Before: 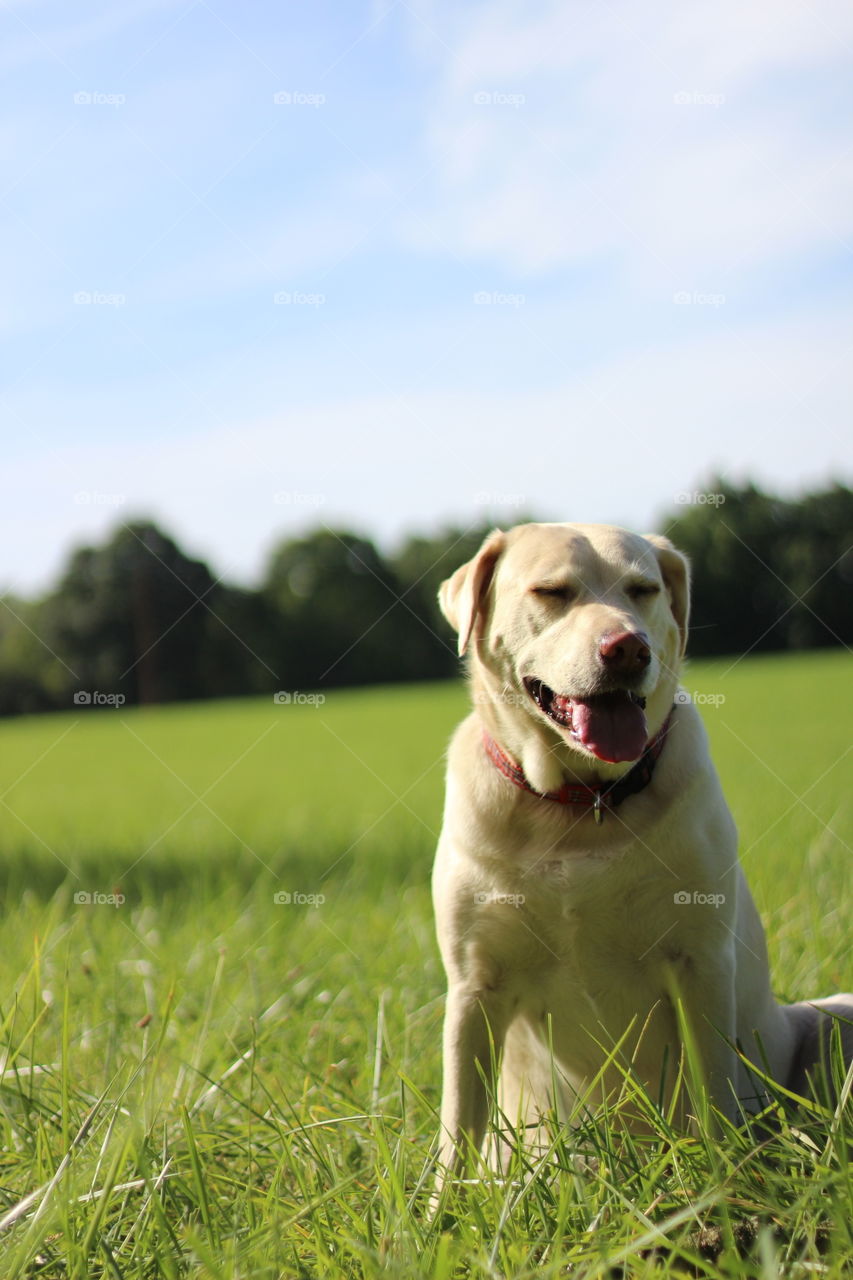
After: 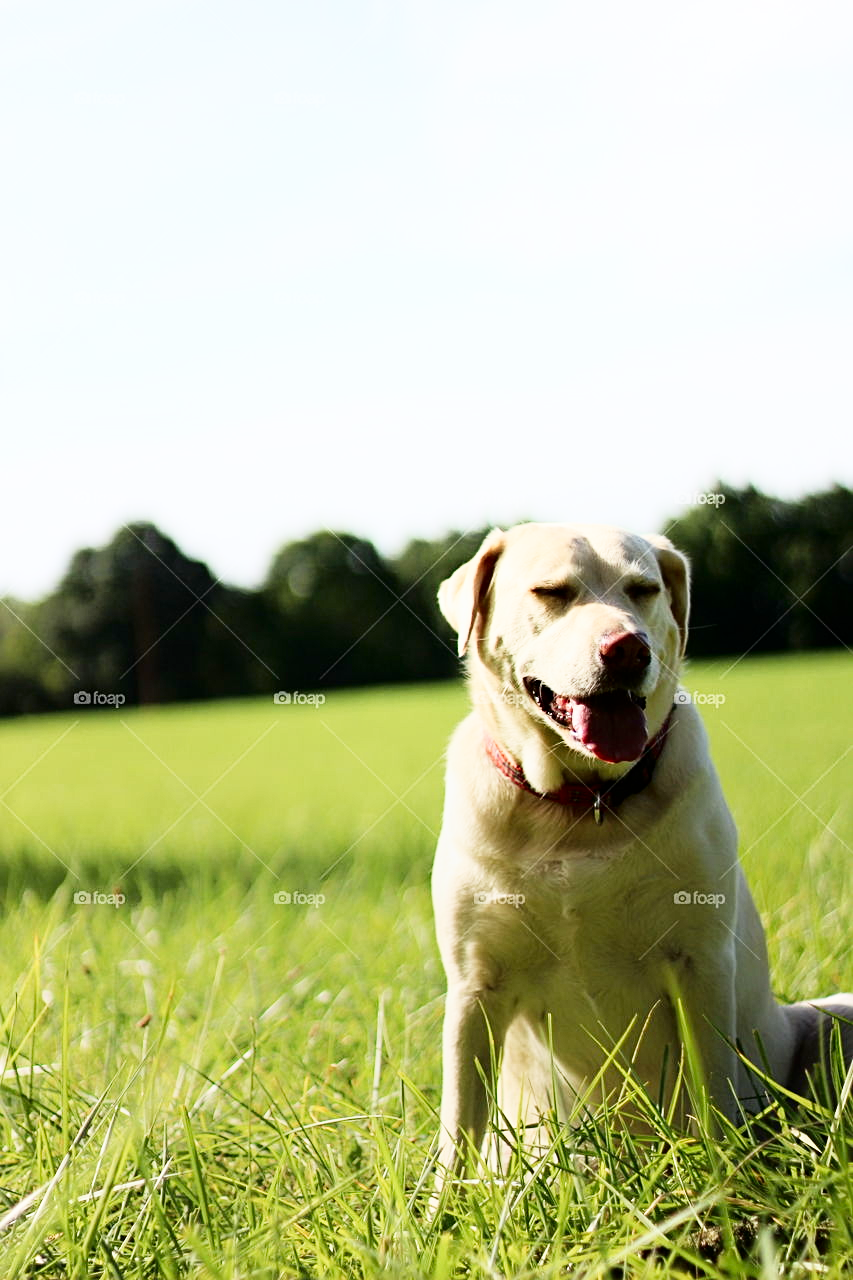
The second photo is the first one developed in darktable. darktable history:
shadows and highlights: shadows -62.32, white point adjustment -5.22, highlights 61.59
tone curve: curves: ch0 [(0, 0) (0.004, 0.001) (0.02, 0.008) (0.218, 0.218) (0.664, 0.774) (0.832, 0.914) (1, 1)], preserve colors none
sharpen: radius 2.167, amount 0.381, threshold 0
